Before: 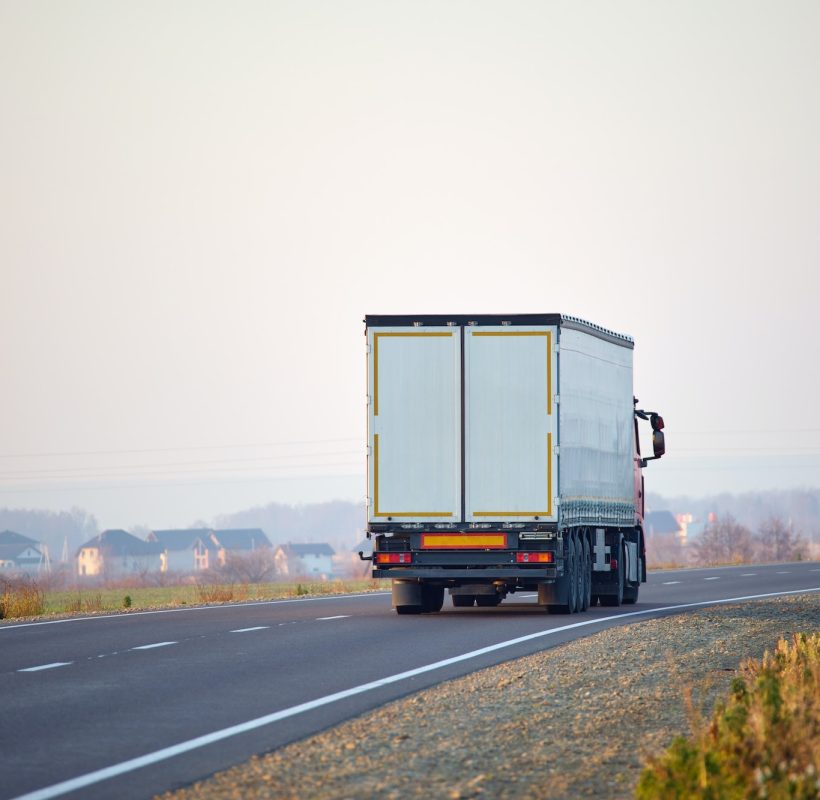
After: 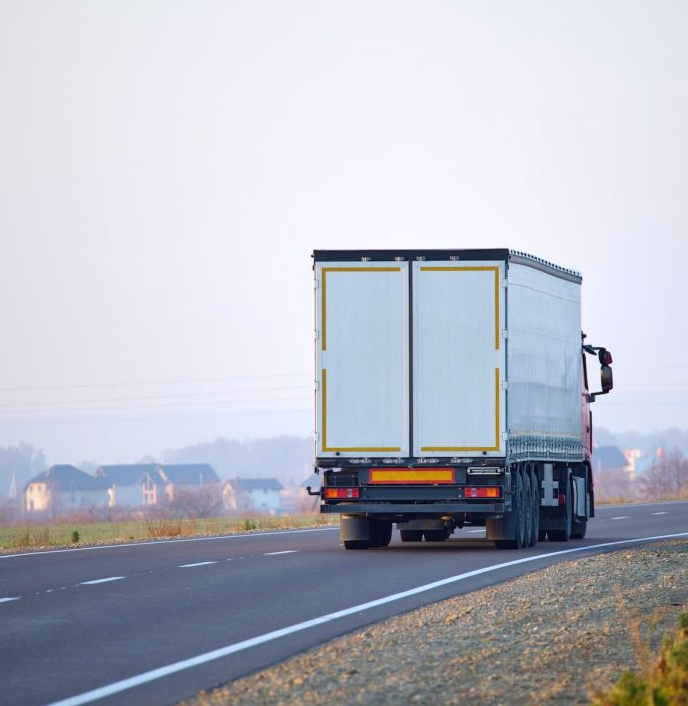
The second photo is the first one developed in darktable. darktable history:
crop: left 6.446%, top 8.188%, right 9.538%, bottom 3.548%
white balance: red 0.984, blue 1.059
